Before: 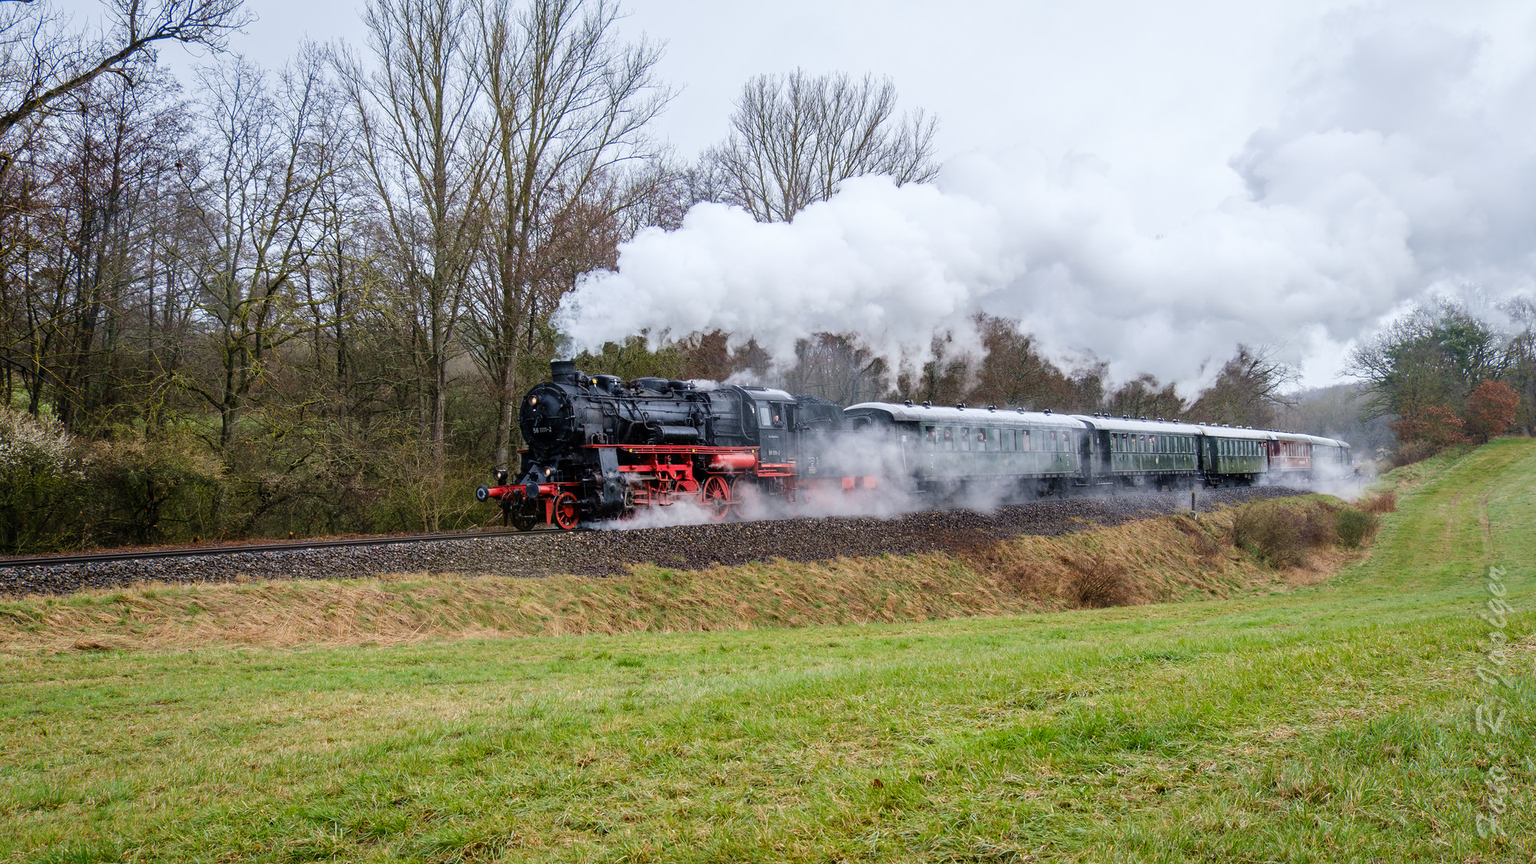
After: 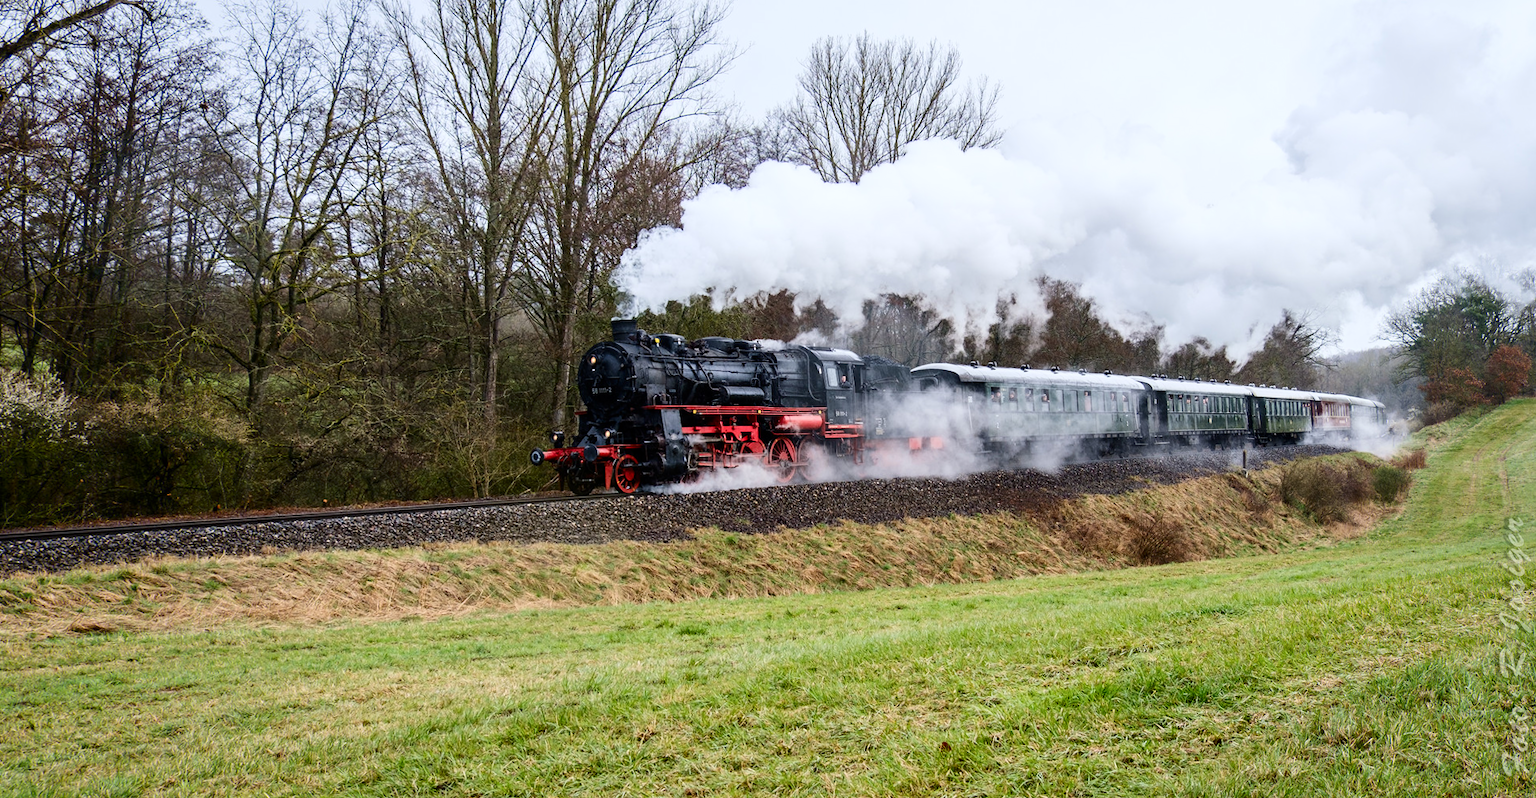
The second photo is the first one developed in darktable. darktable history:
rotate and perspective: rotation -0.013°, lens shift (vertical) -0.027, lens shift (horizontal) 0.178, crop left 0.016, crop right 0.989, crop top 0.082, crop bottom 0.918
contrast brightness saturation: contrast 0.22
